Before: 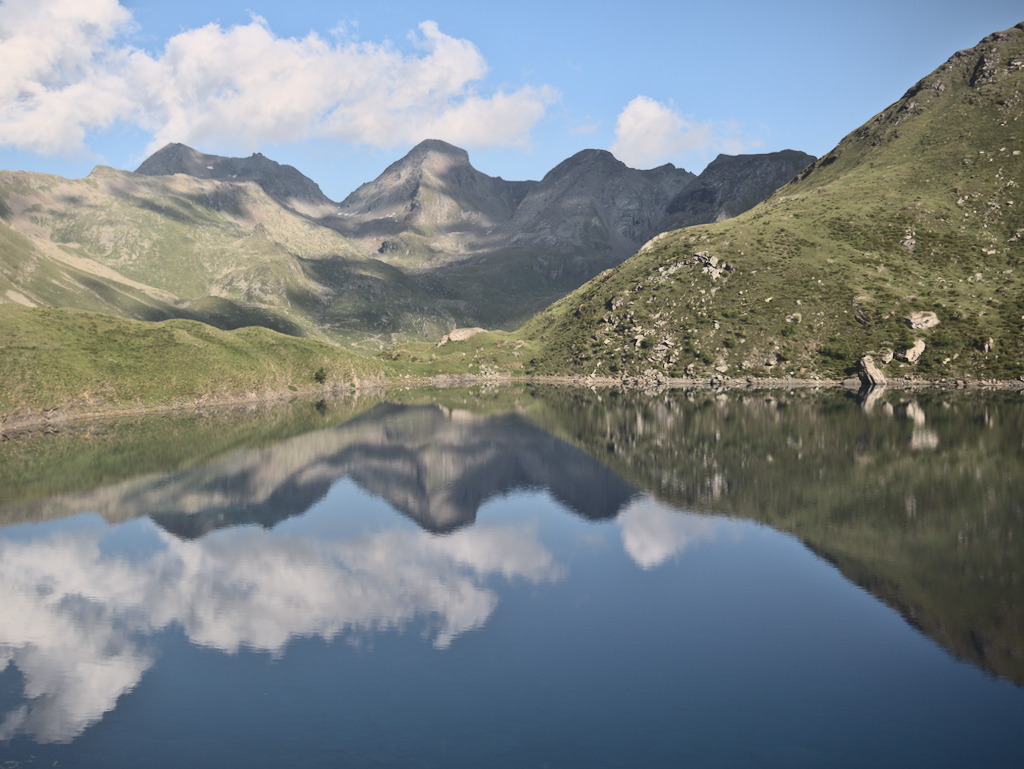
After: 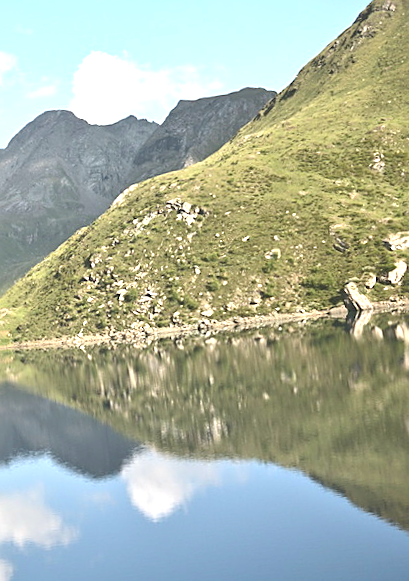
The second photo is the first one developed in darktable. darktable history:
exposure: black level correction 0, exposure 1.2 EV, compensate highlight preservation false
color balance: mode lift, gamma, gain (sRGB), lift [1.04, 1, 1, 0.97], gamma [1.01, 1, 1, 0.97], gain [0.96, 1, 1, 0.97]
contrast brightness saturation: contrast 0.03, brightness 0.06, saturation 0.13
crop and rotate: left 49.936%, top 10.094%, right 13.136%, bottom 24.256%
rotate and perspective: rotation -6.83°, automatic cropping off
sharpen: on, module defaults
